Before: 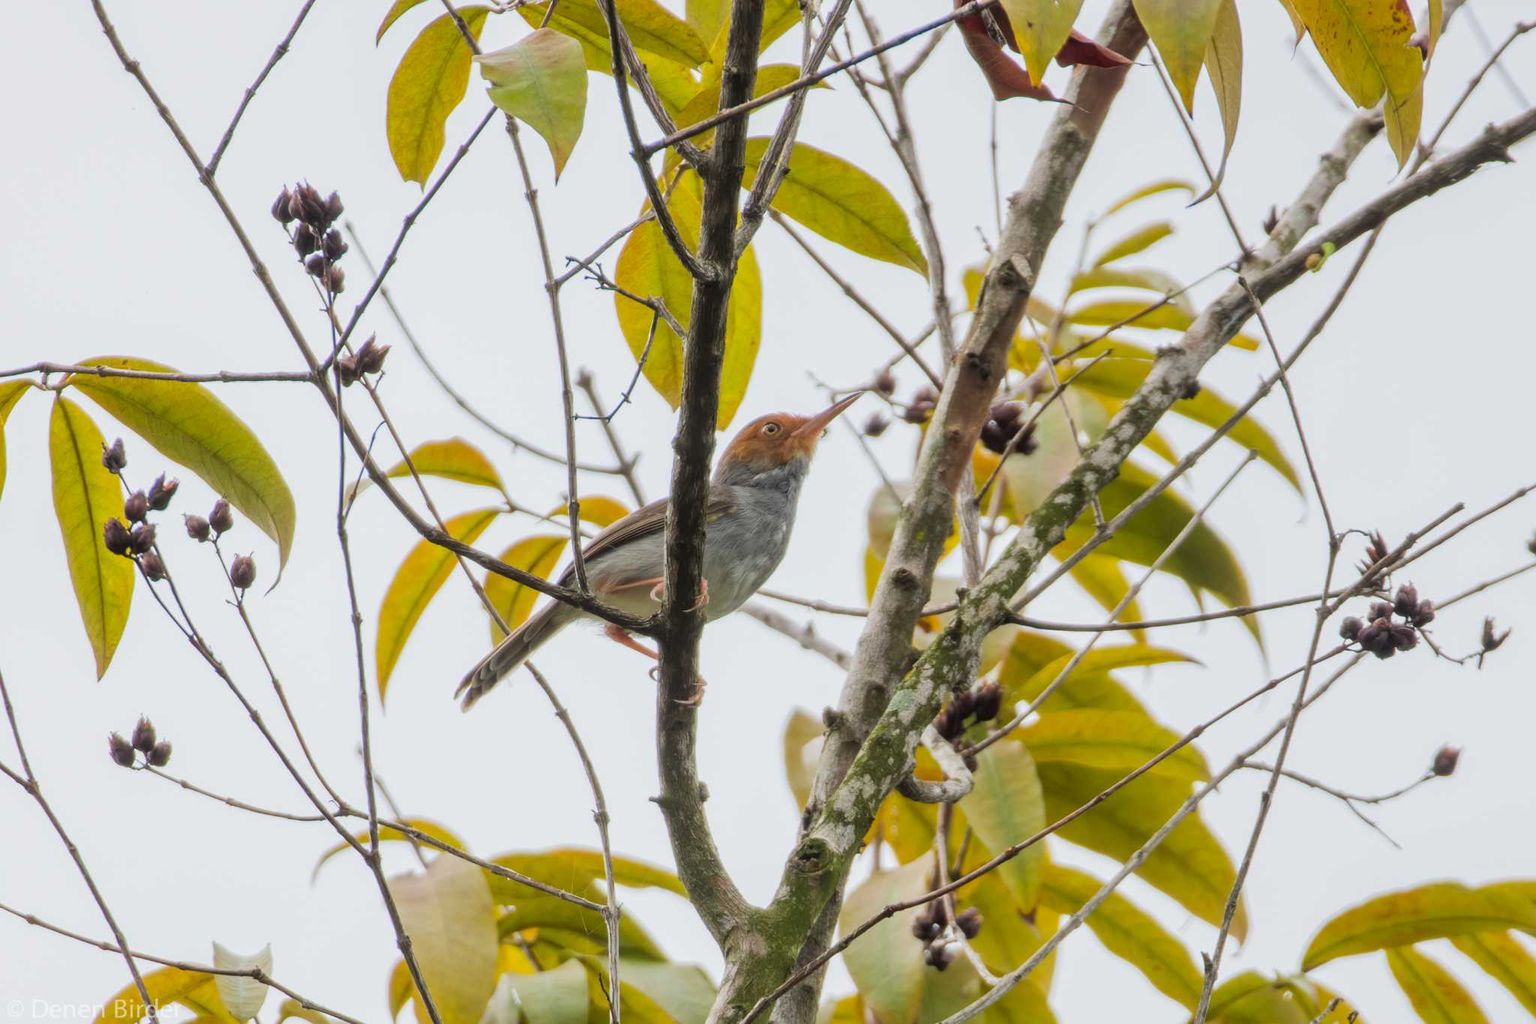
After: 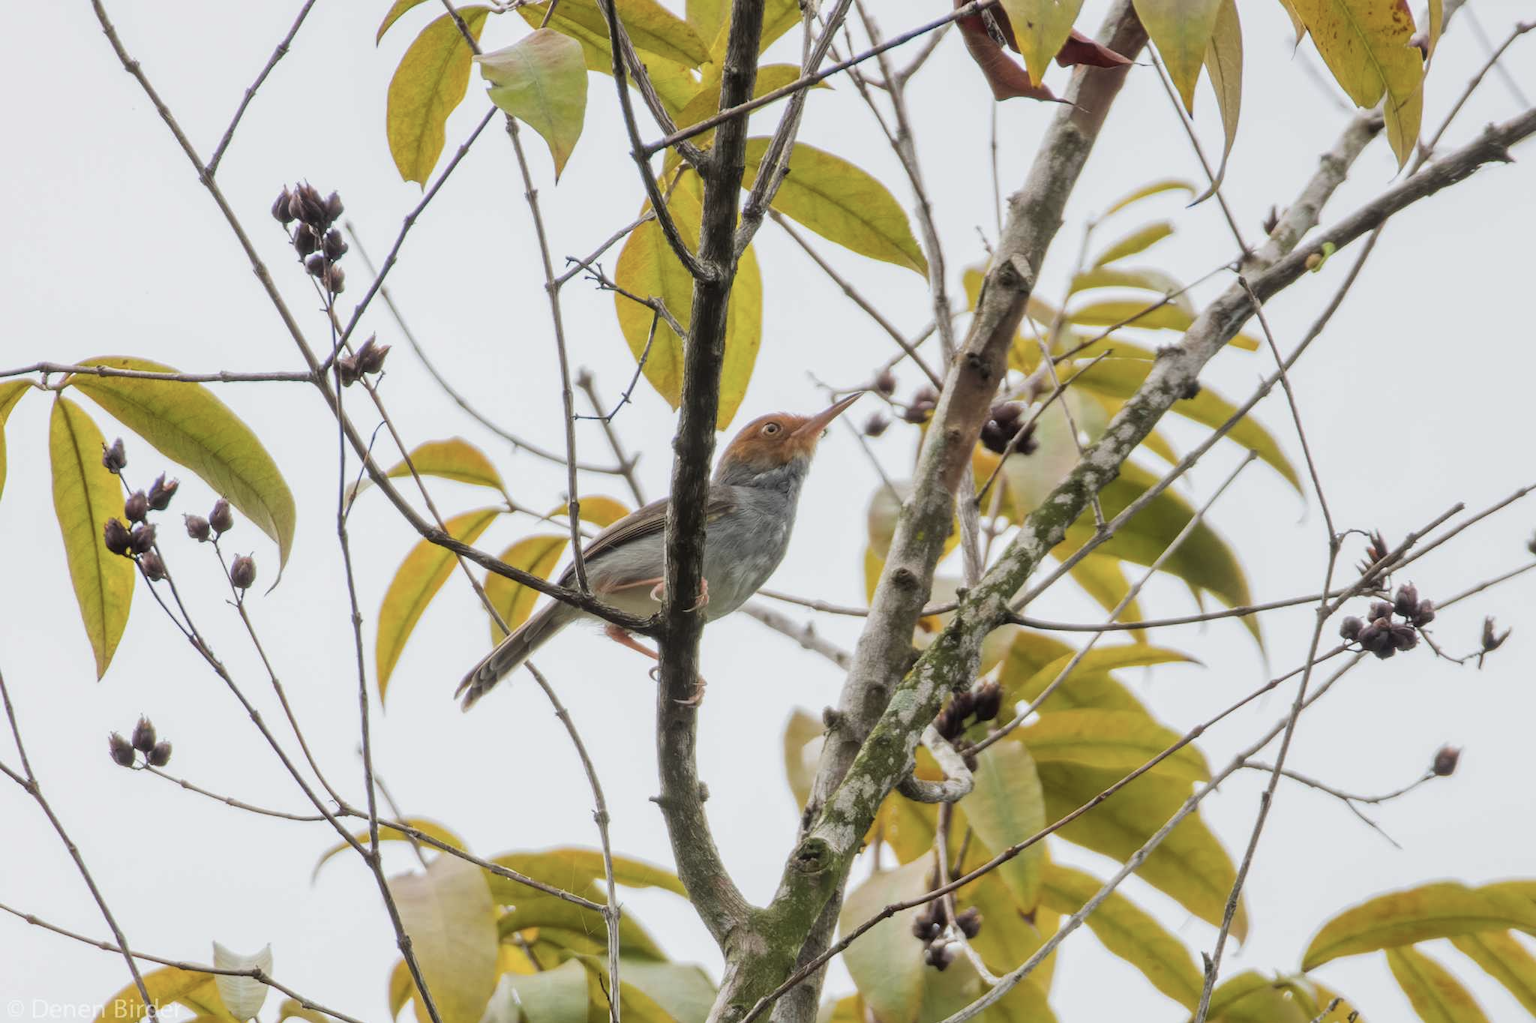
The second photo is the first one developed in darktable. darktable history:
color correction: highlights b* -0.048, saturation 0.778
